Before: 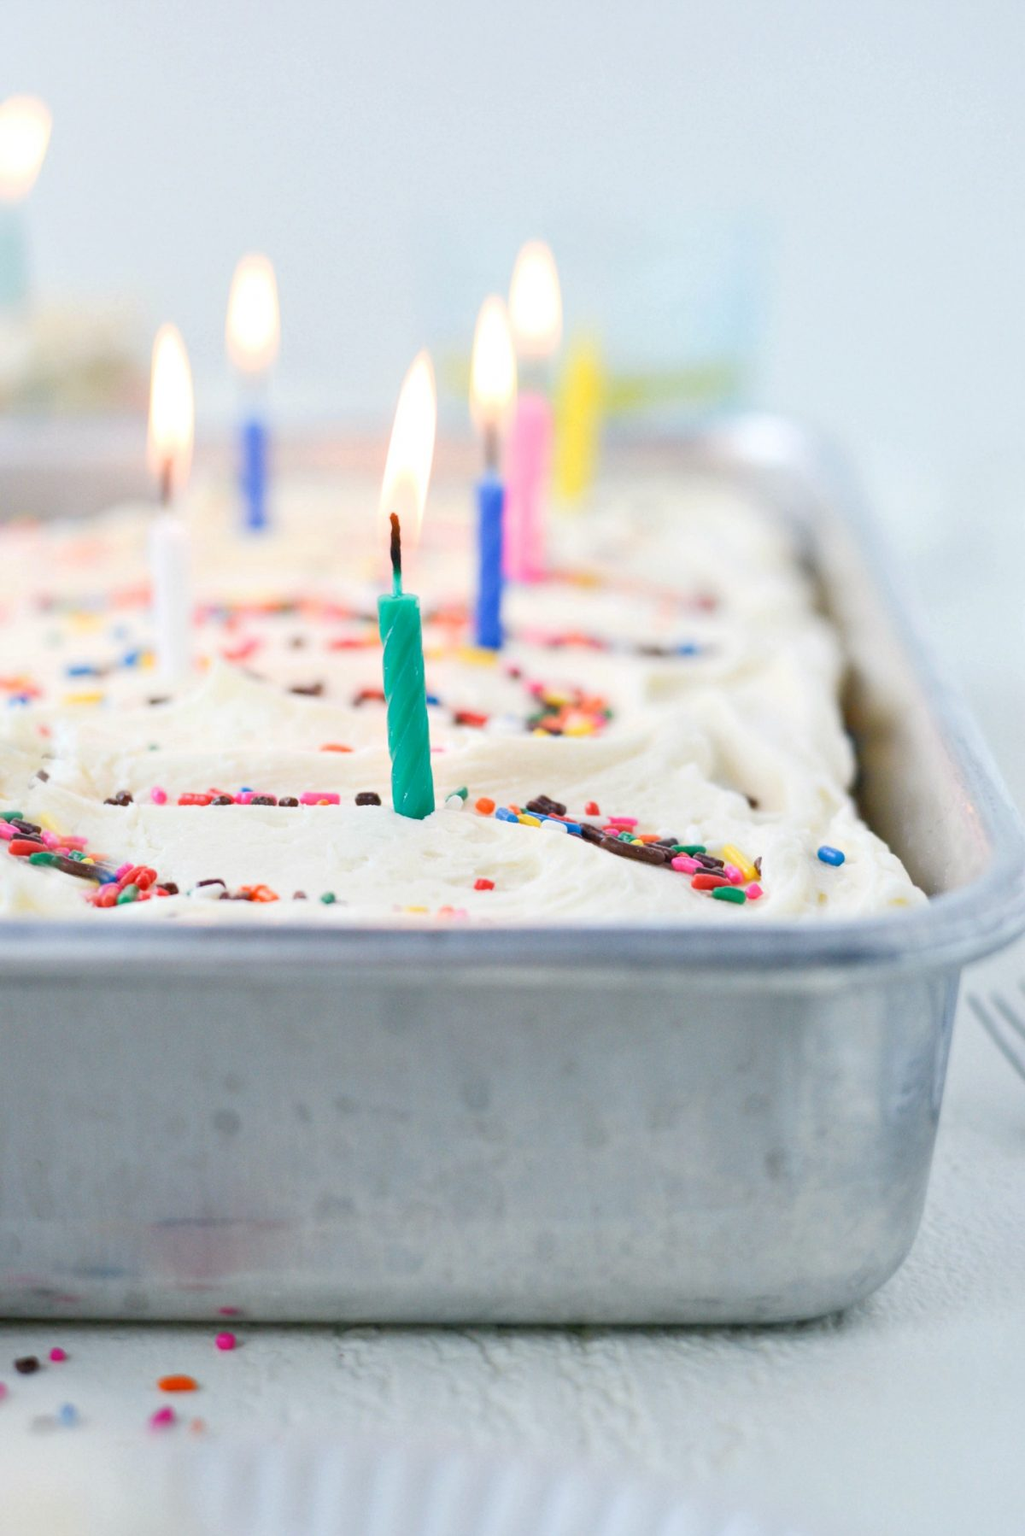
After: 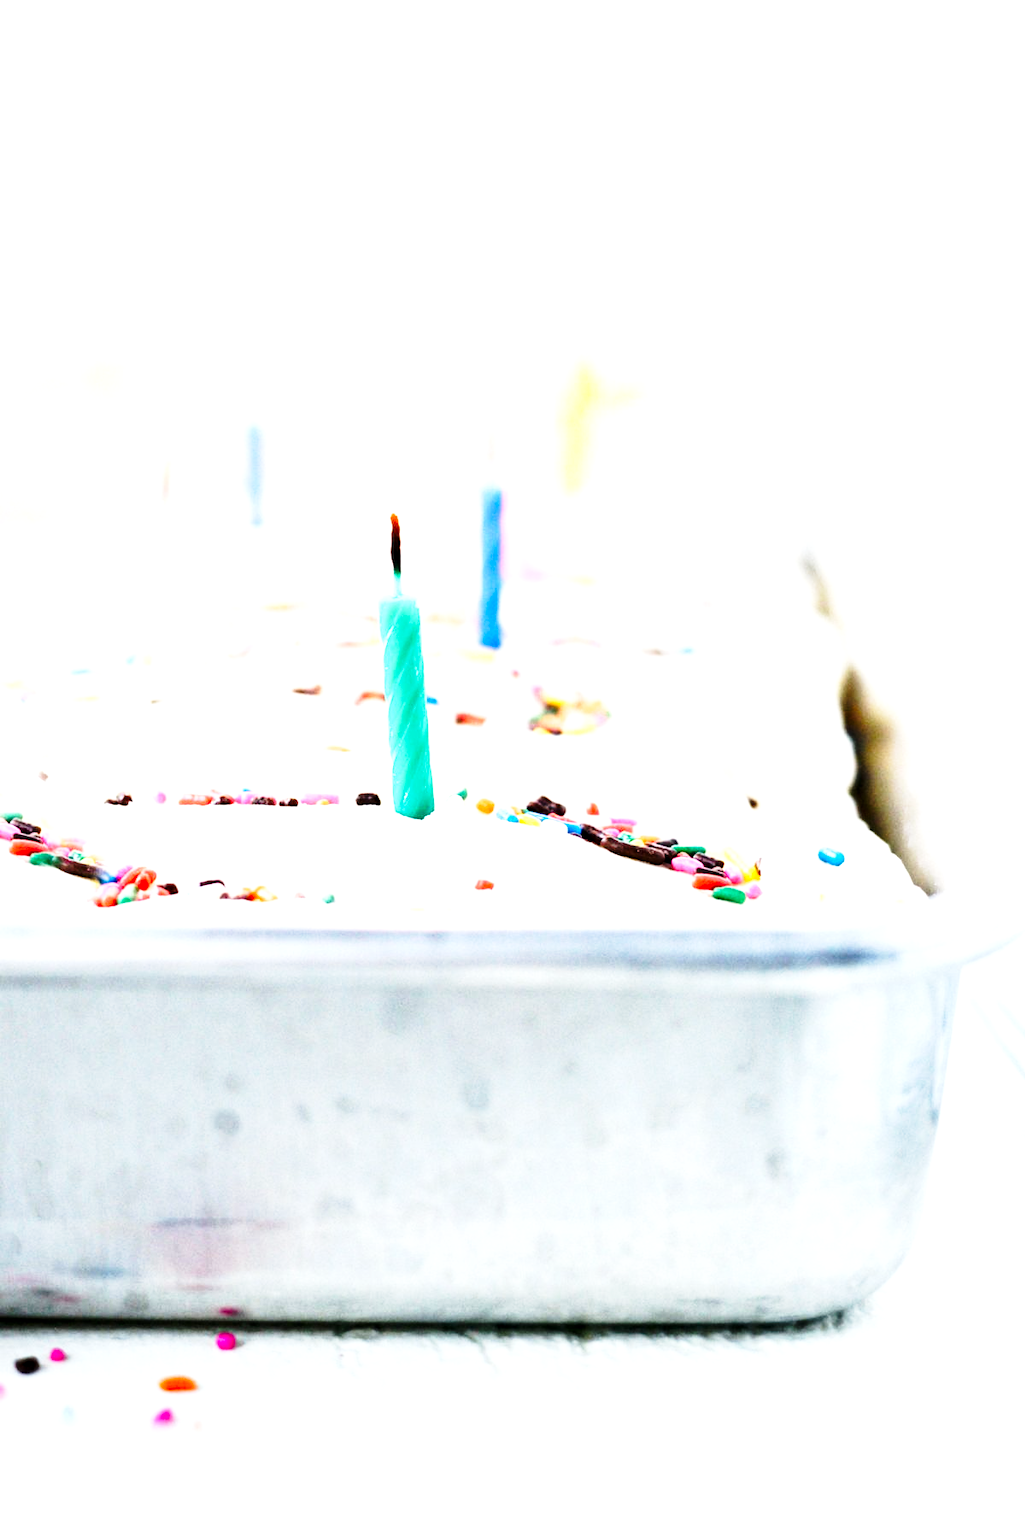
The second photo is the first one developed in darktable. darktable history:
base curve: curves: ch0 [(0, 0) (0.028, 0.03) (0.121, 0.232) (0.46, 0.748) (0.859, 0.968) (1, 1)], preserve colors none
color balance: lift [0.991, 1, 1, 1], gamma [0.996, 1, 1, 1], input saturation 98.52%, contrast 20.34%, output saturation 103.72%
tone equalizer: -8 EV -1.08 EV, -7 EV -1.01 EV, -6 EV -0.867 EV, -5 EV -0.578 EV, -3 EV 0.578 EV, -2 EV 0.867 EV, -1 EV 1.01 EV, +0 EV 1.08 EV, edges refinement/feathering 500, mask exposure compensation -1.57 EV, preserve details no
